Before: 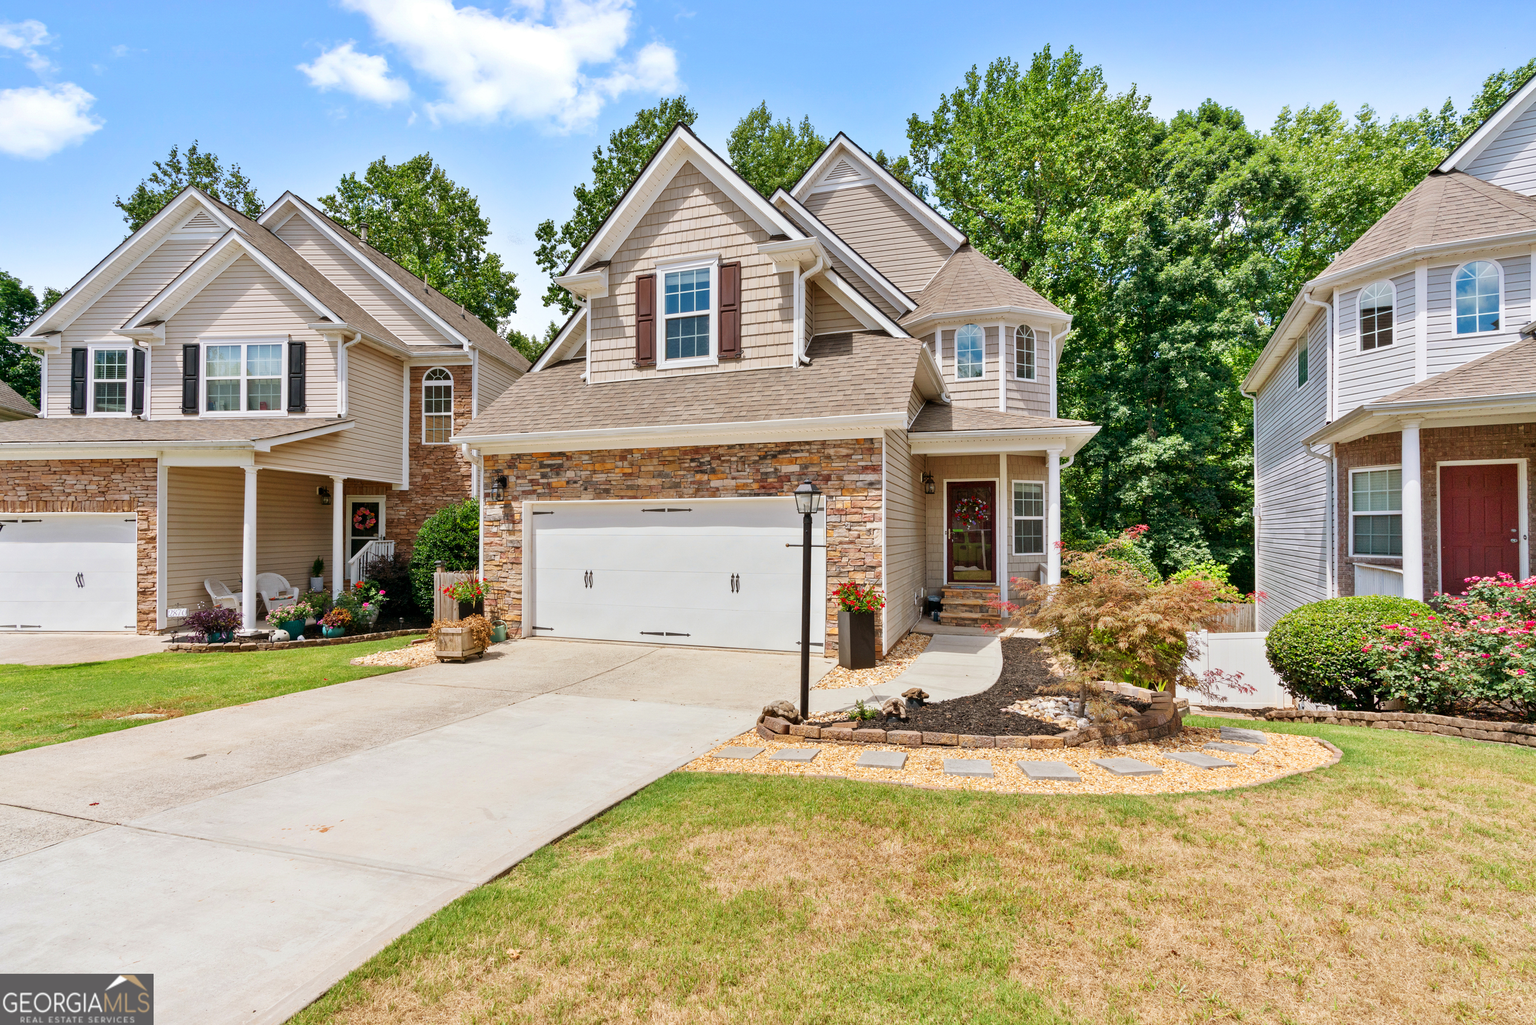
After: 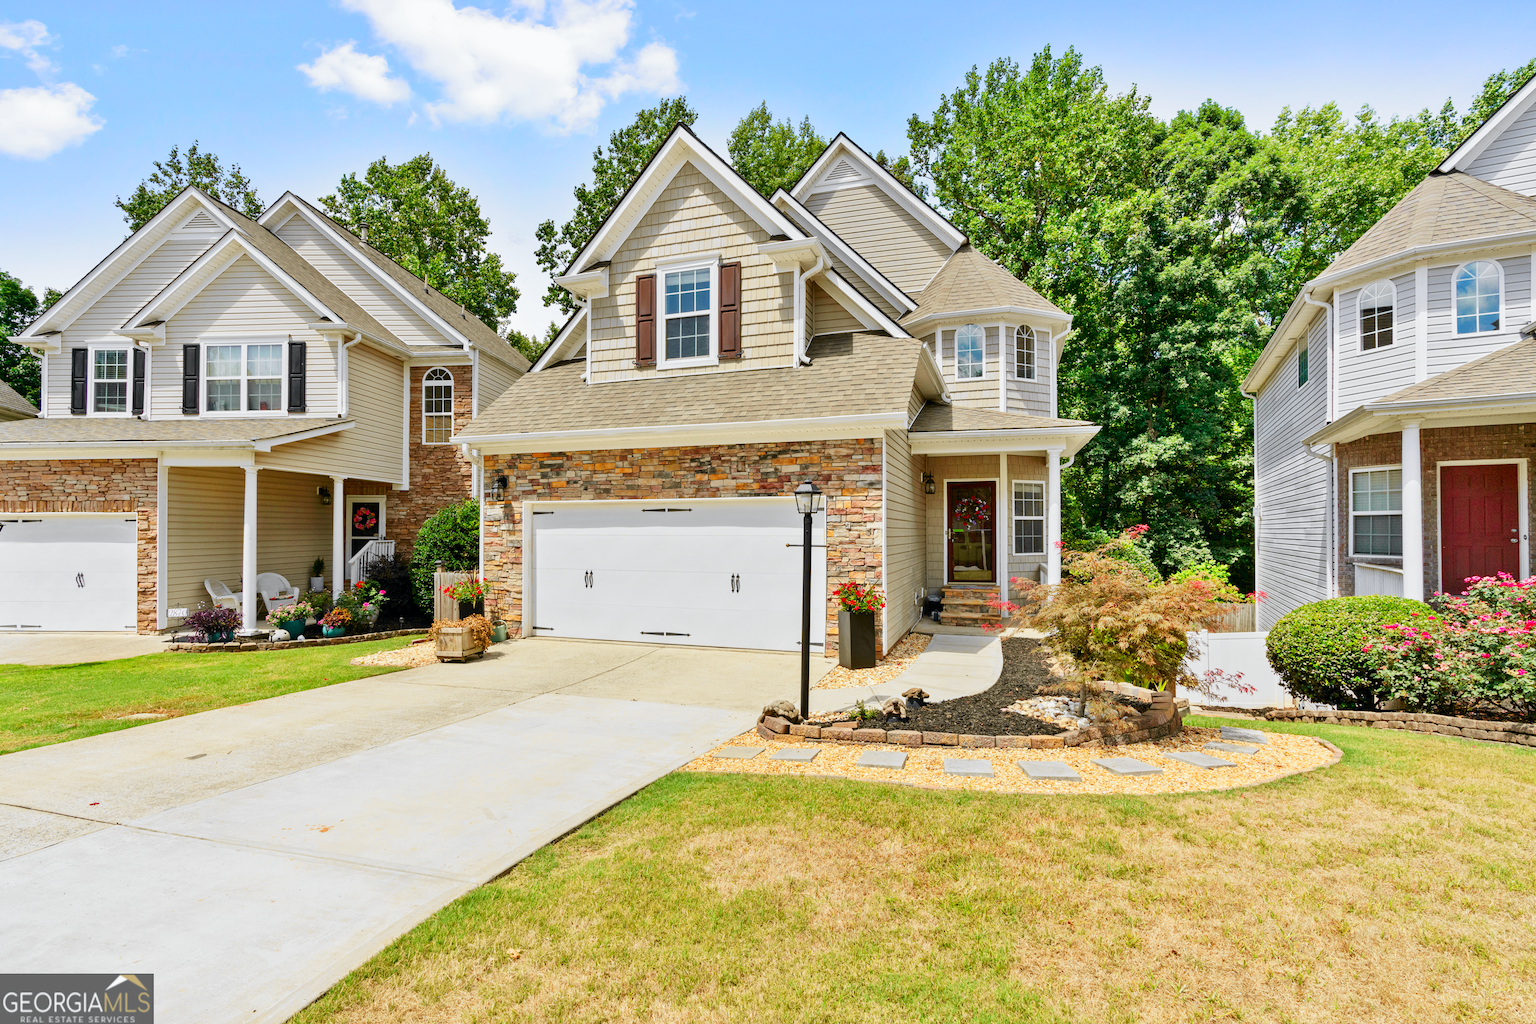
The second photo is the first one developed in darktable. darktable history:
tone curve: curves: ch0 [(0, 0) (0.071, 0.058) (0.266, 0.268) (0.498, 0.542) (0.766, 0.807) (1, 0.983)]; ch1 [(0, 0) (0.346, 0.307) (0.408, 0.387) (0.463, 0.465) (0.482, 0.493) (0.502, 0.499) (0.517, 0.502) (0.55, 0.548) (0.597, 0.61) (0.651, 0.698) (1, 1)]; ch2 [(0, 0) (0.346, 0.34) (0.434, 0.46) (0.485, 0.494) (0.5, 0.498) (0.517, 0.506) (0.526, 0.539) (0.583, 0.603) (0.625, 0.659) (1, 1)], color space Lab, independent channels, preserve colors none
